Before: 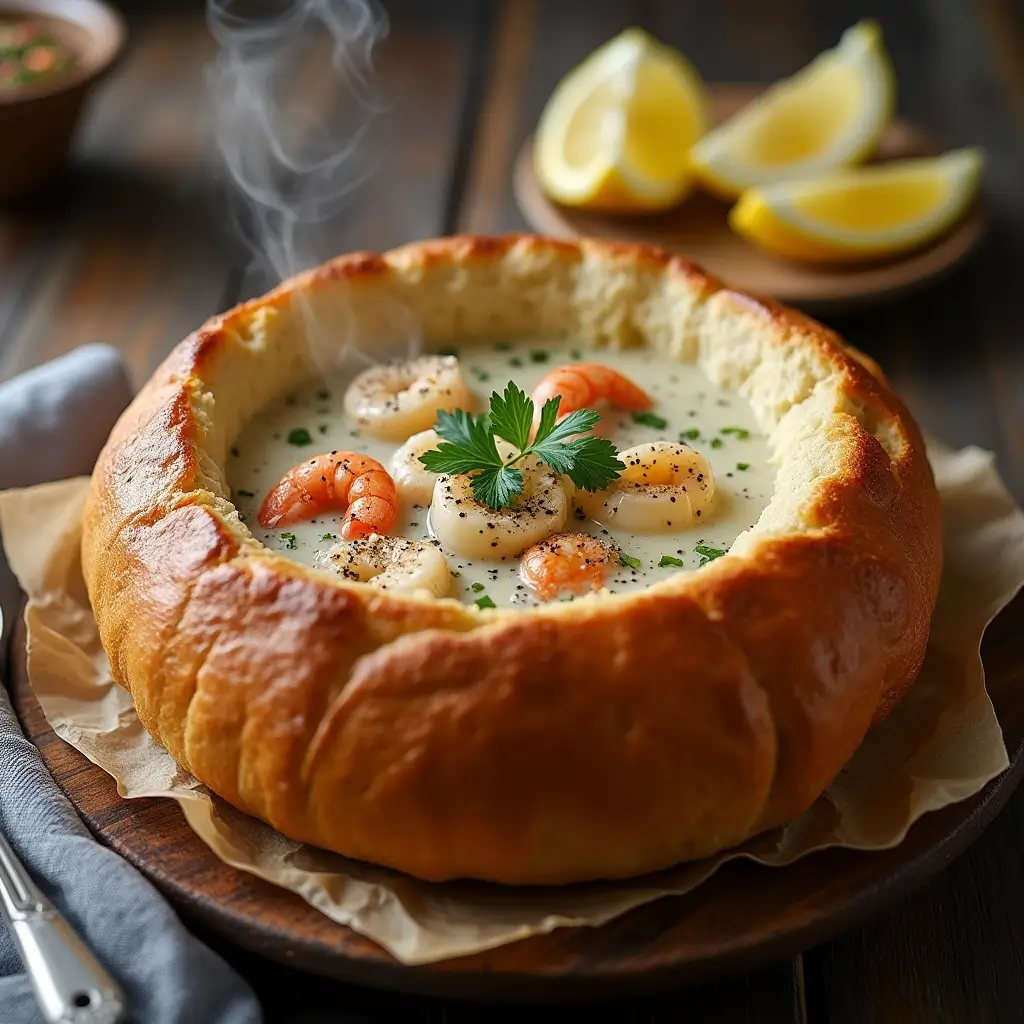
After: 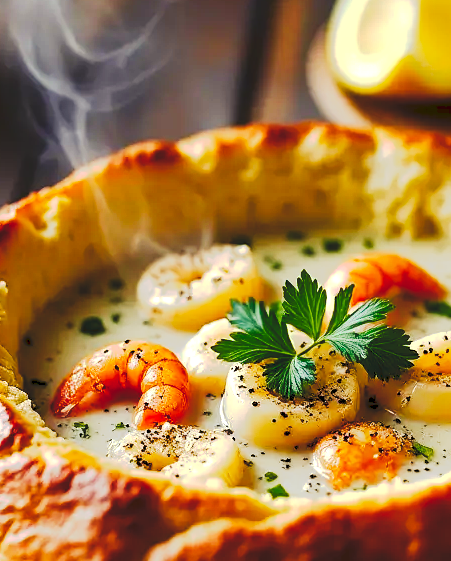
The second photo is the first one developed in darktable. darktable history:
color balance rgb: shadows lift › luminance -21.66%, shadows lift › chroma 6.57%, shadows lift › hue 270°, power › chroma 0.68%, power › hue 60°, highlights gain › luminance 6.08%, highlights gain › chroma 1.33%, highlights gain › hue 90°, global offset › luminance -0.87%, perceptual saturation grading › global saturation 26.86%, perceptual saturation grading › highlights -28.39%, perceptual saturation grading › mid-tones 15.22%, perceptual saturation grading › shadows 33.98%, perceptual brilliance grading › highlights 10%, perceptual brilliance grading › mid-tones 5%
tone curve: curves: ch0 [(0, 0) (0.003, 0.108) (0.011, 0.113) (0.025, 0.113) (0.044, 0.121) (0.069, 0.132) (0.1, 0.145) (0.136, 0.158) (0.177, 0.182) (0.224, 0.215) (0.277, 0.27) (0.335, 0.341) (0.399, 0.424) (0.468, 0.528) (0.543, 0.622) (0.623, 0.721) (0.709, 0.79) (0.801, 0.846) (0.898, 0.871) (1, 1)], preserve colors none
crop: left 20.248%, top 10.86%, right 35.675%, bottom 34.321%
